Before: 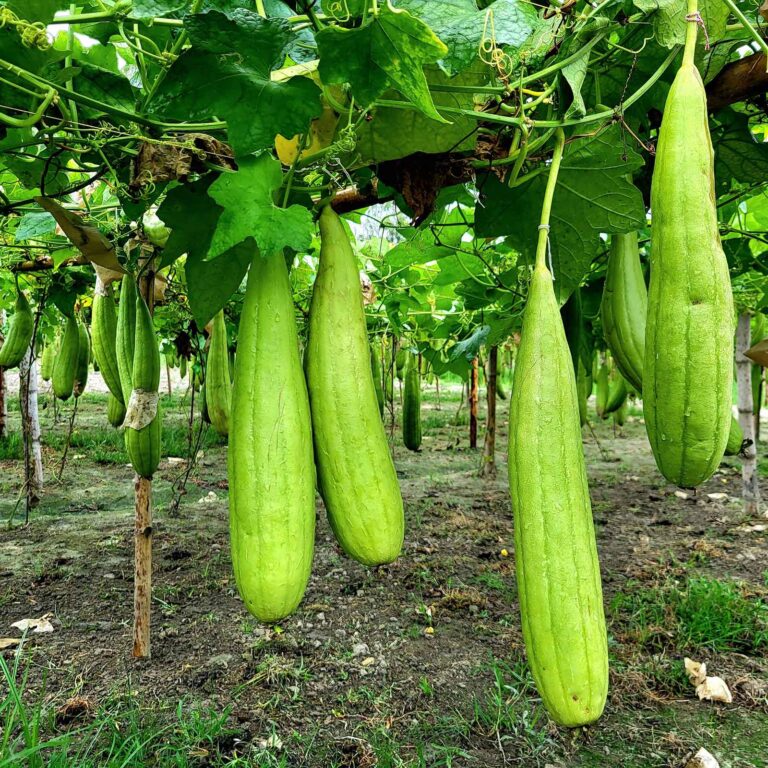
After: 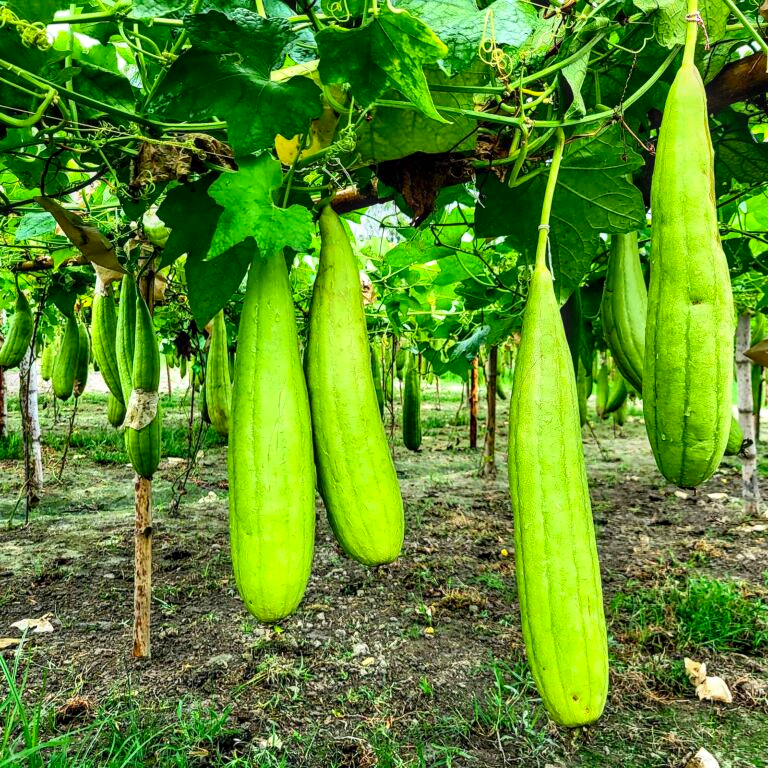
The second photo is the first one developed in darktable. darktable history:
contrast brightness saturation: contrast 0.23, brightness 0.1, saturation 0.29
local contrast: on, module defaults
tone equalizer: on, module defaults
